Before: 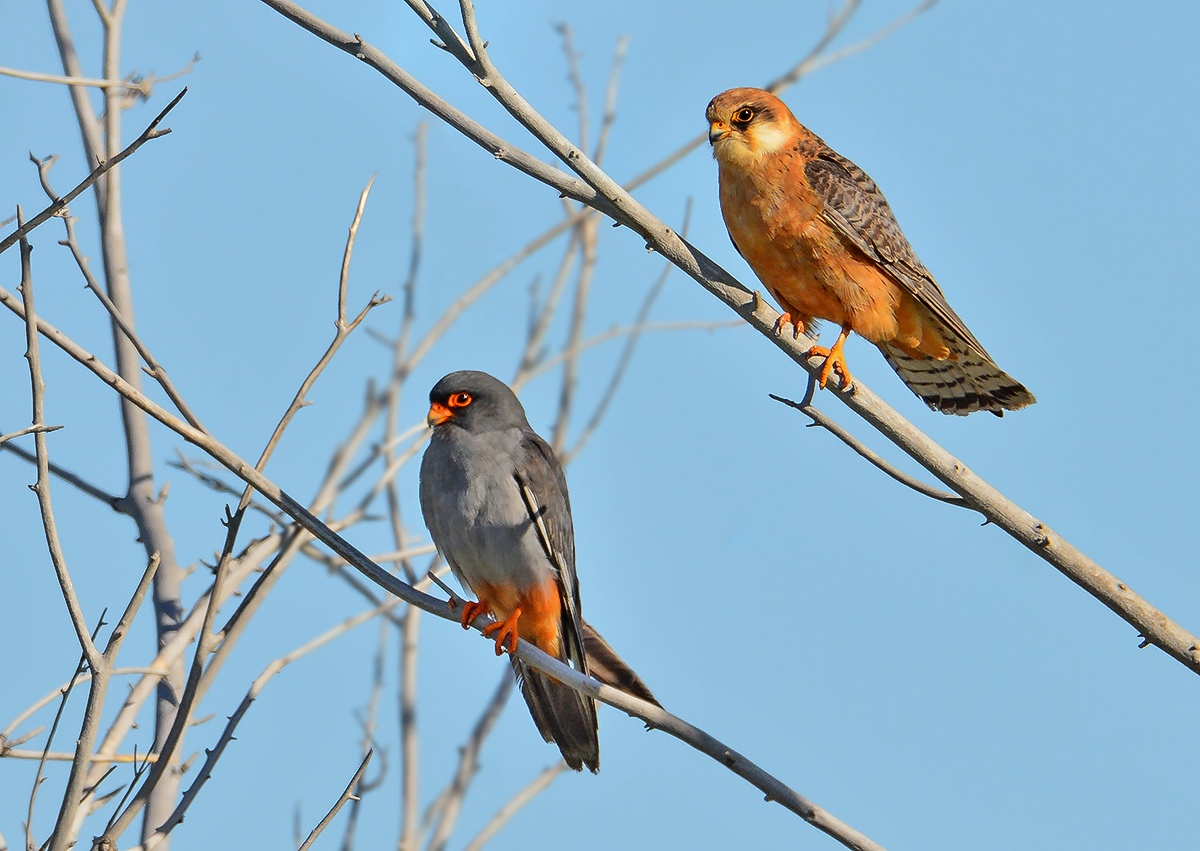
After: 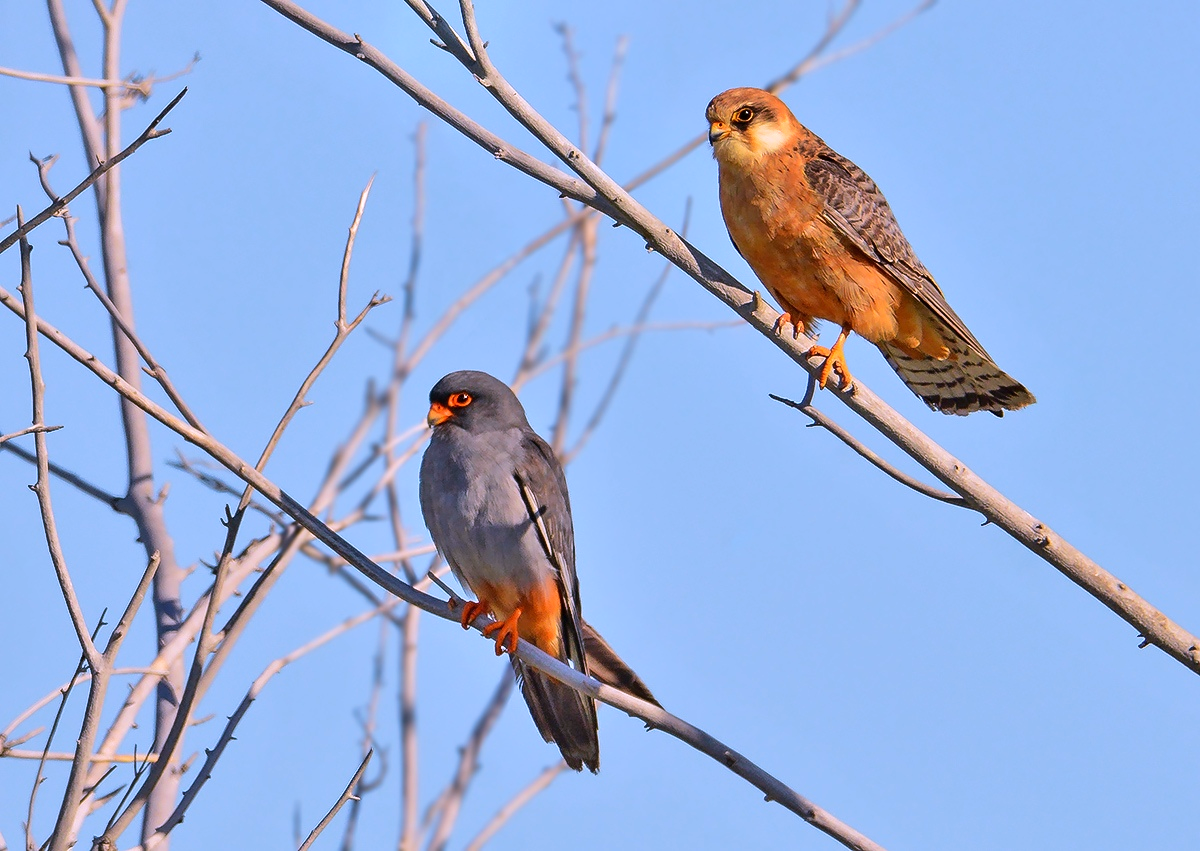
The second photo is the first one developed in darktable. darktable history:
white balance: red 1.066, blue 1.119
velvia: on, module defaults
